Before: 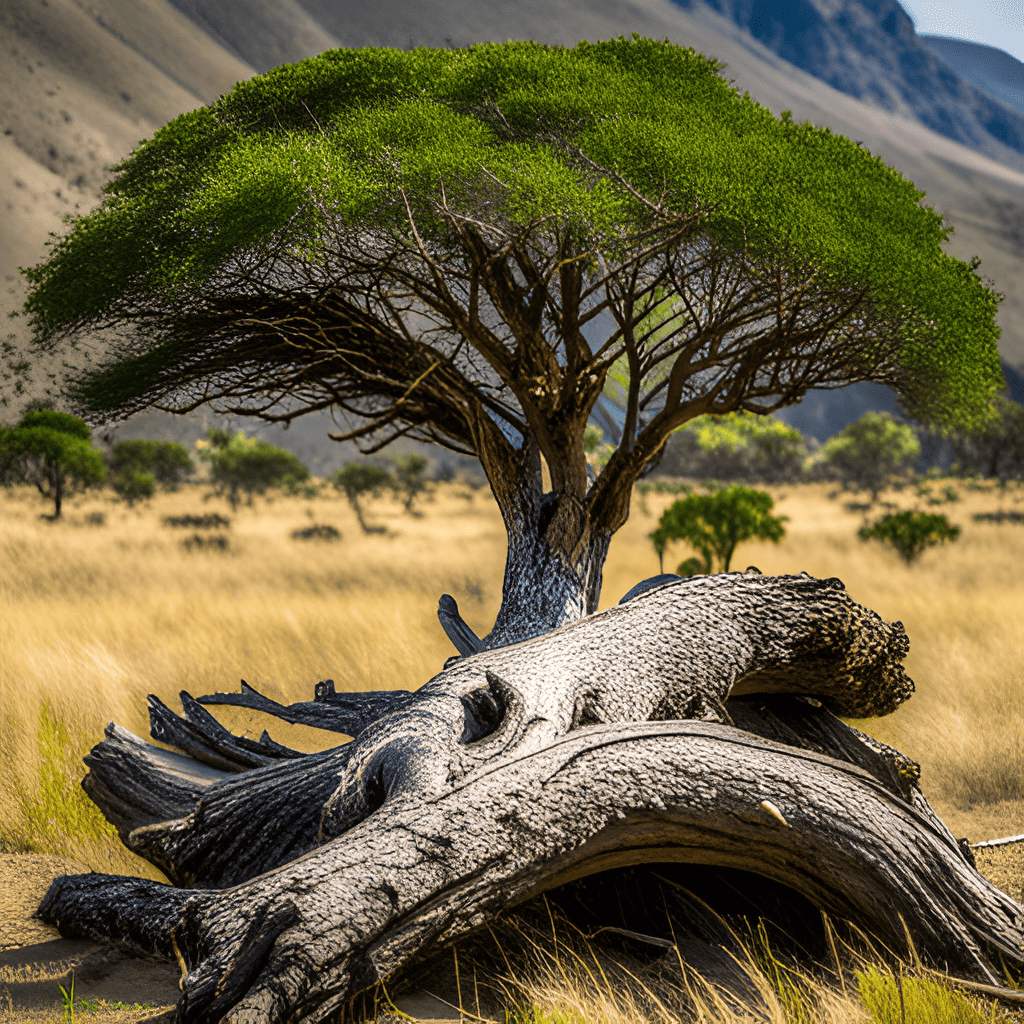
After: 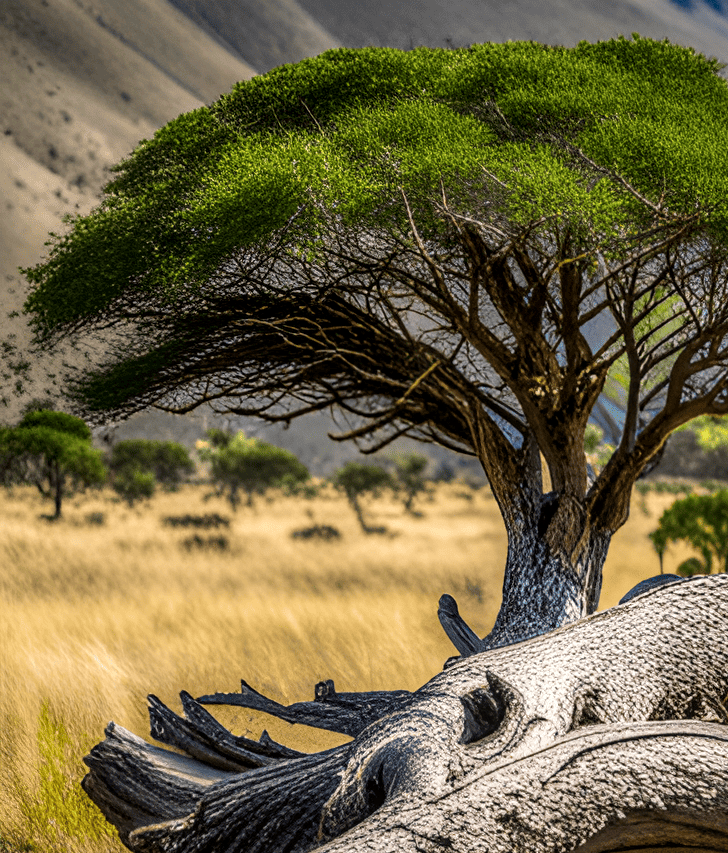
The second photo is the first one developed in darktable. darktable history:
crop: right 28.885%, bottom 16.626%
local contrast: on, module defaults
